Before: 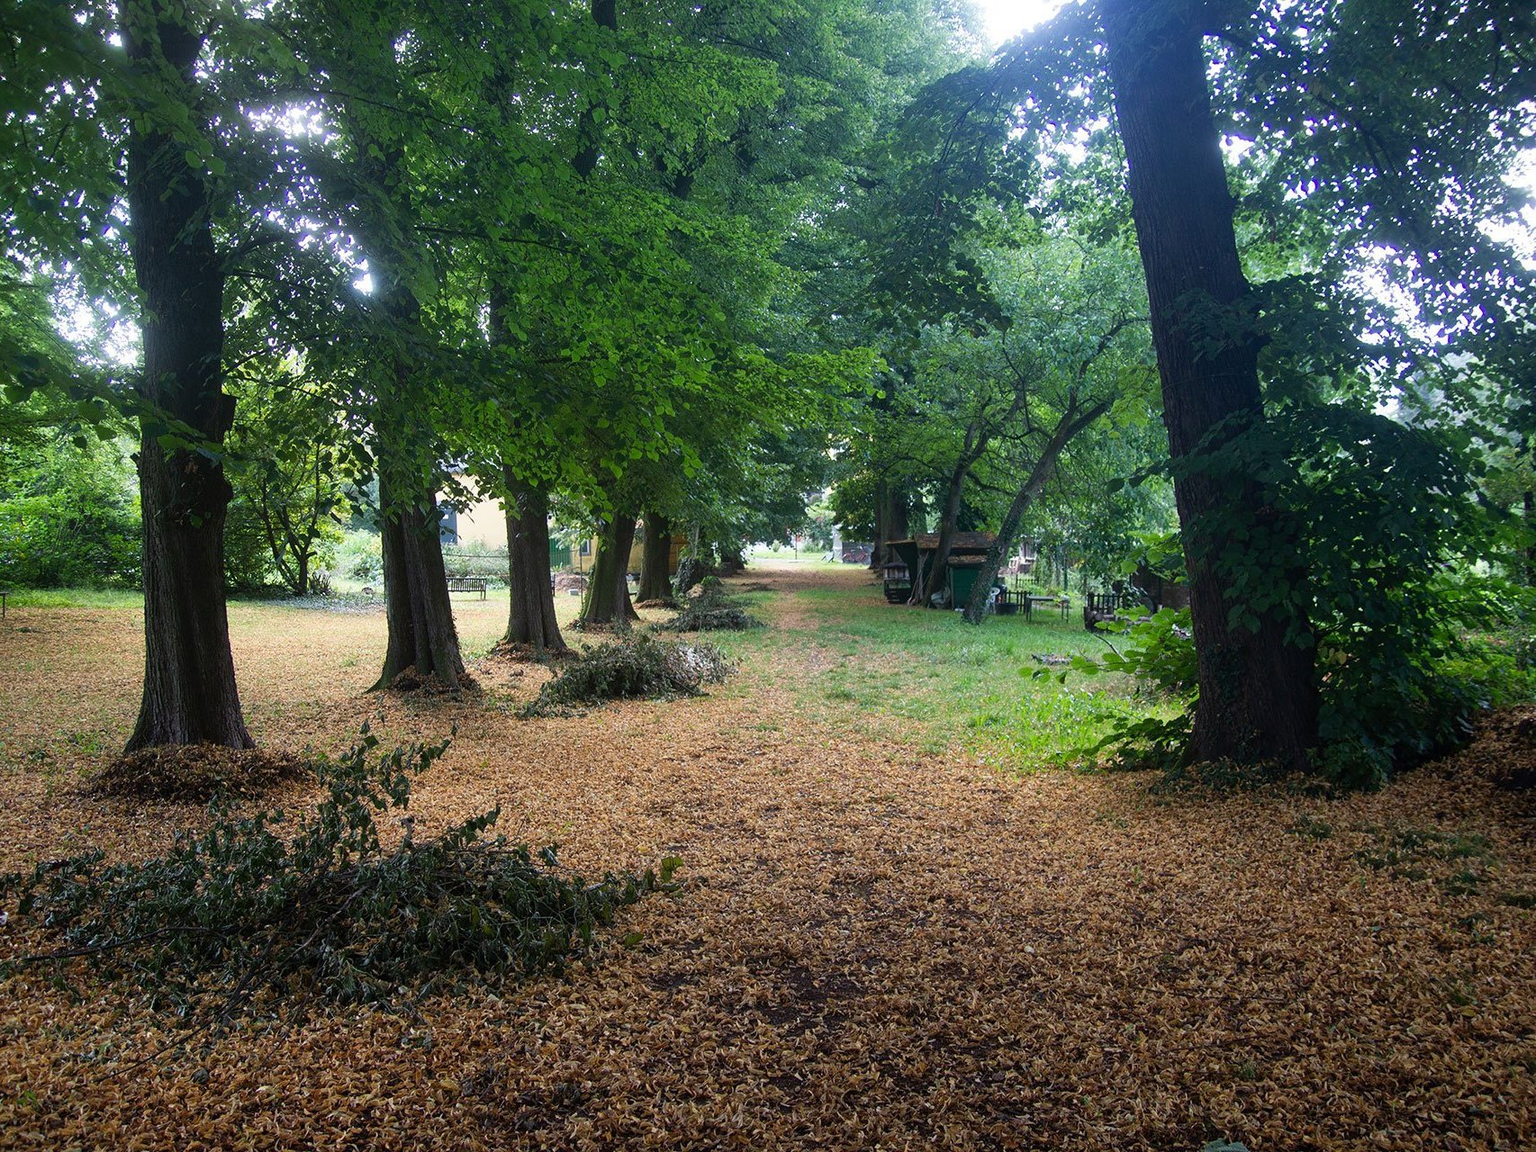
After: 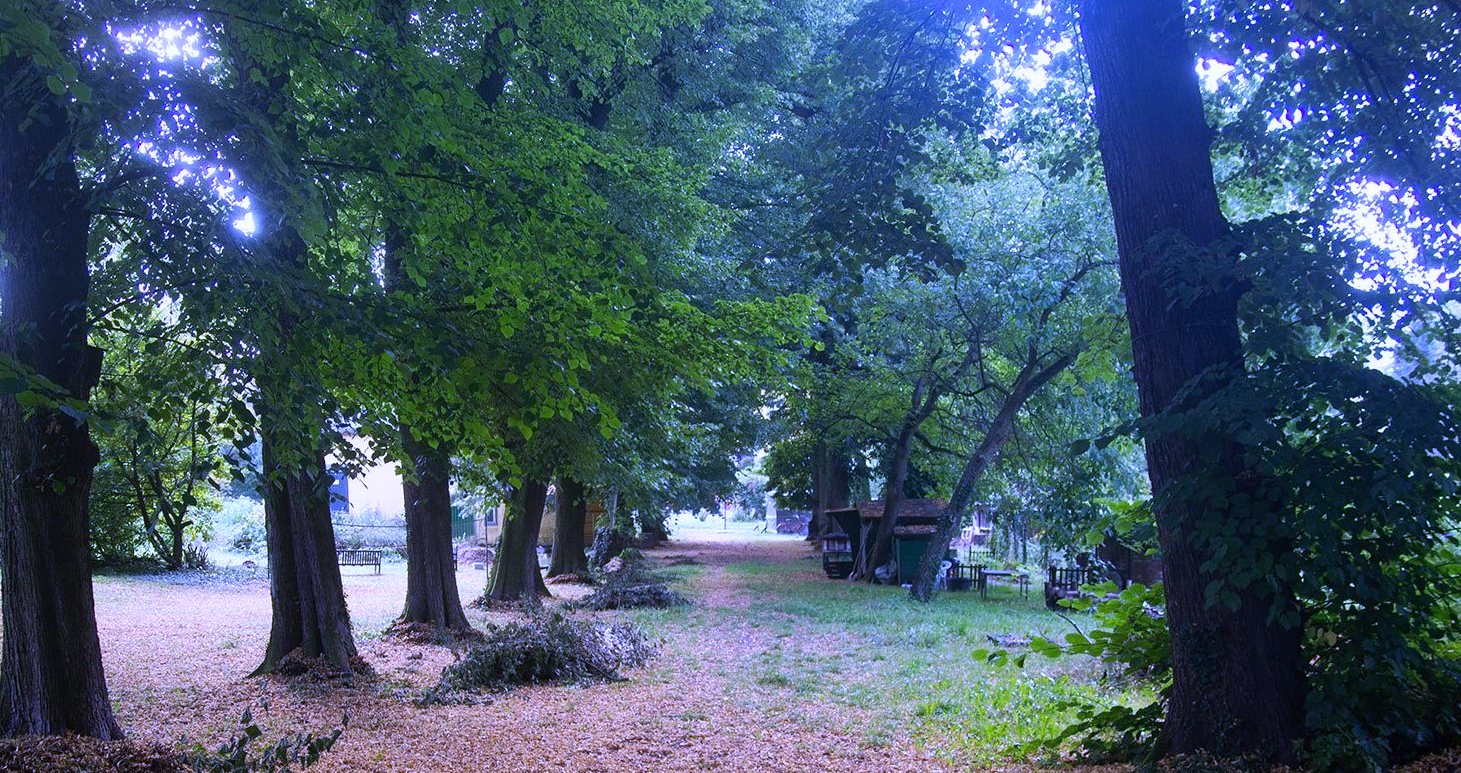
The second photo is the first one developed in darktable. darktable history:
crop and rotate: left 9.345%, top 7.22%, right 4.982%, bottom 32.331%
color correction: highlights a* -0.182, highlights b* -0.124
tone curve: curves: ch0 [(0, 0) (0.003, 0.003) (0.011, 0.011) (0.025, 0.024) (0.044, 0.043) (0.069, 0.068) (0.1, 0.098) (0.136, 0.133) (0.177, 0.174) (0.224, 0.22) (0.277, 0.272) (0.335, 0.329) (0.399, 0.391) (0.468, 0.459) (0.543, 0.545) (0.623, 0.625) (0.709, 0.711) (0.801, 0.802) (0.898, 0.898) (1, 1)], preserve colors none
white balance: red 0.98, blue 1.61
